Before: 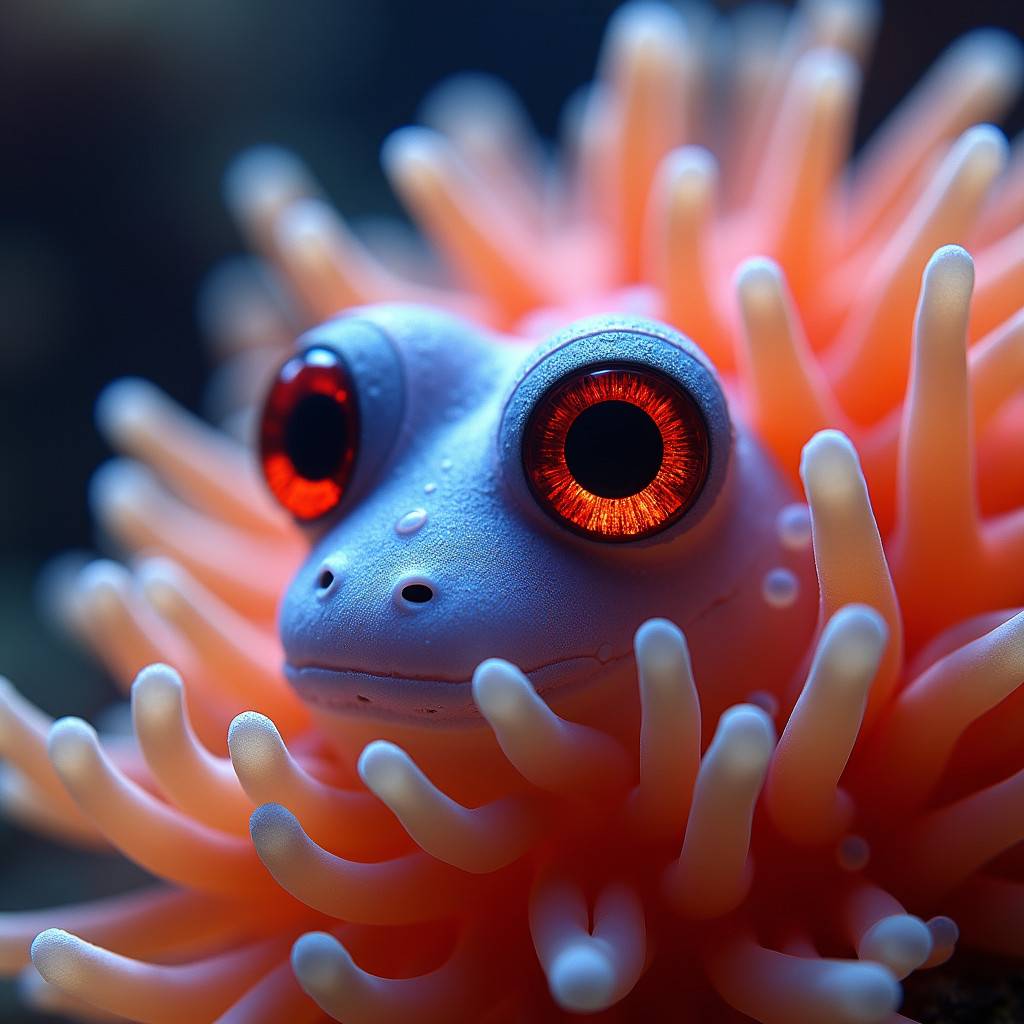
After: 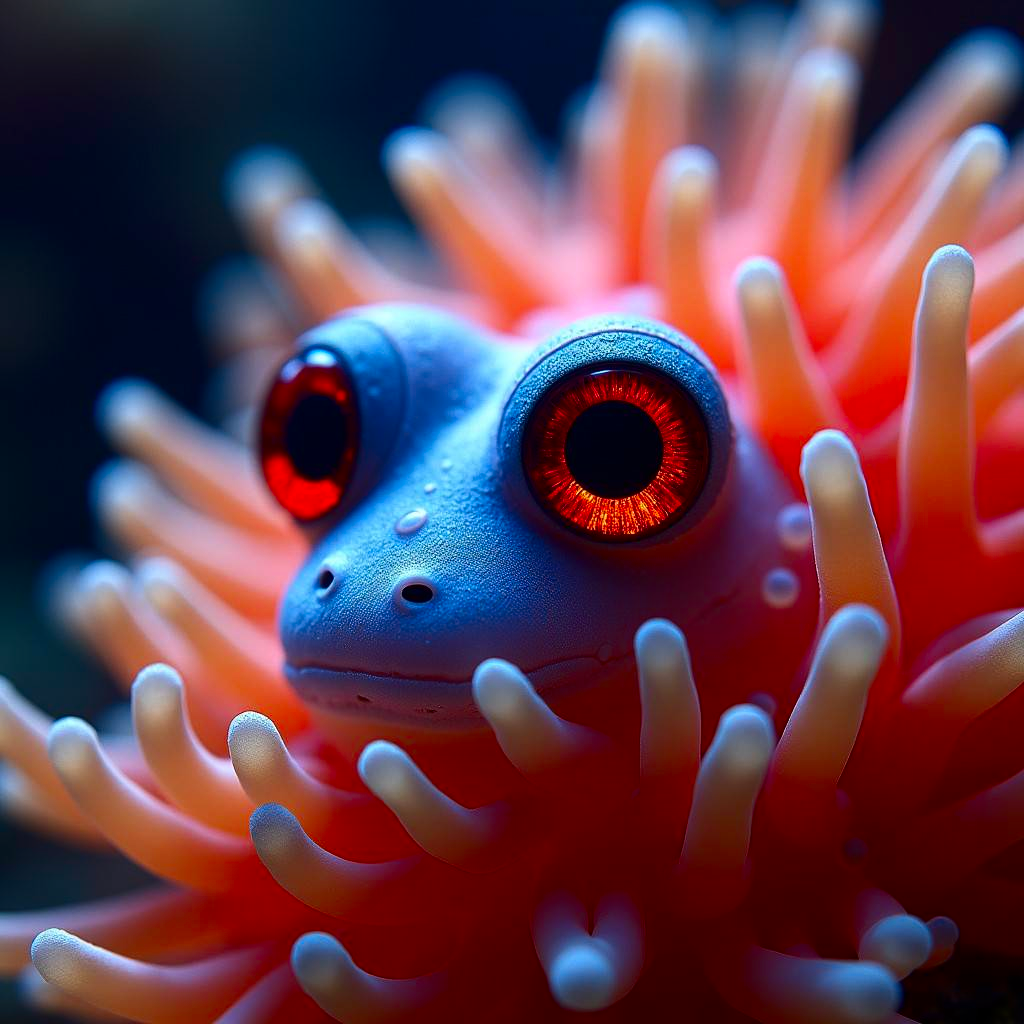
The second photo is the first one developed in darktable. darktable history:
contrast brightness saturation: contrast 0.118, brightness -0.116, saturation 0.202
